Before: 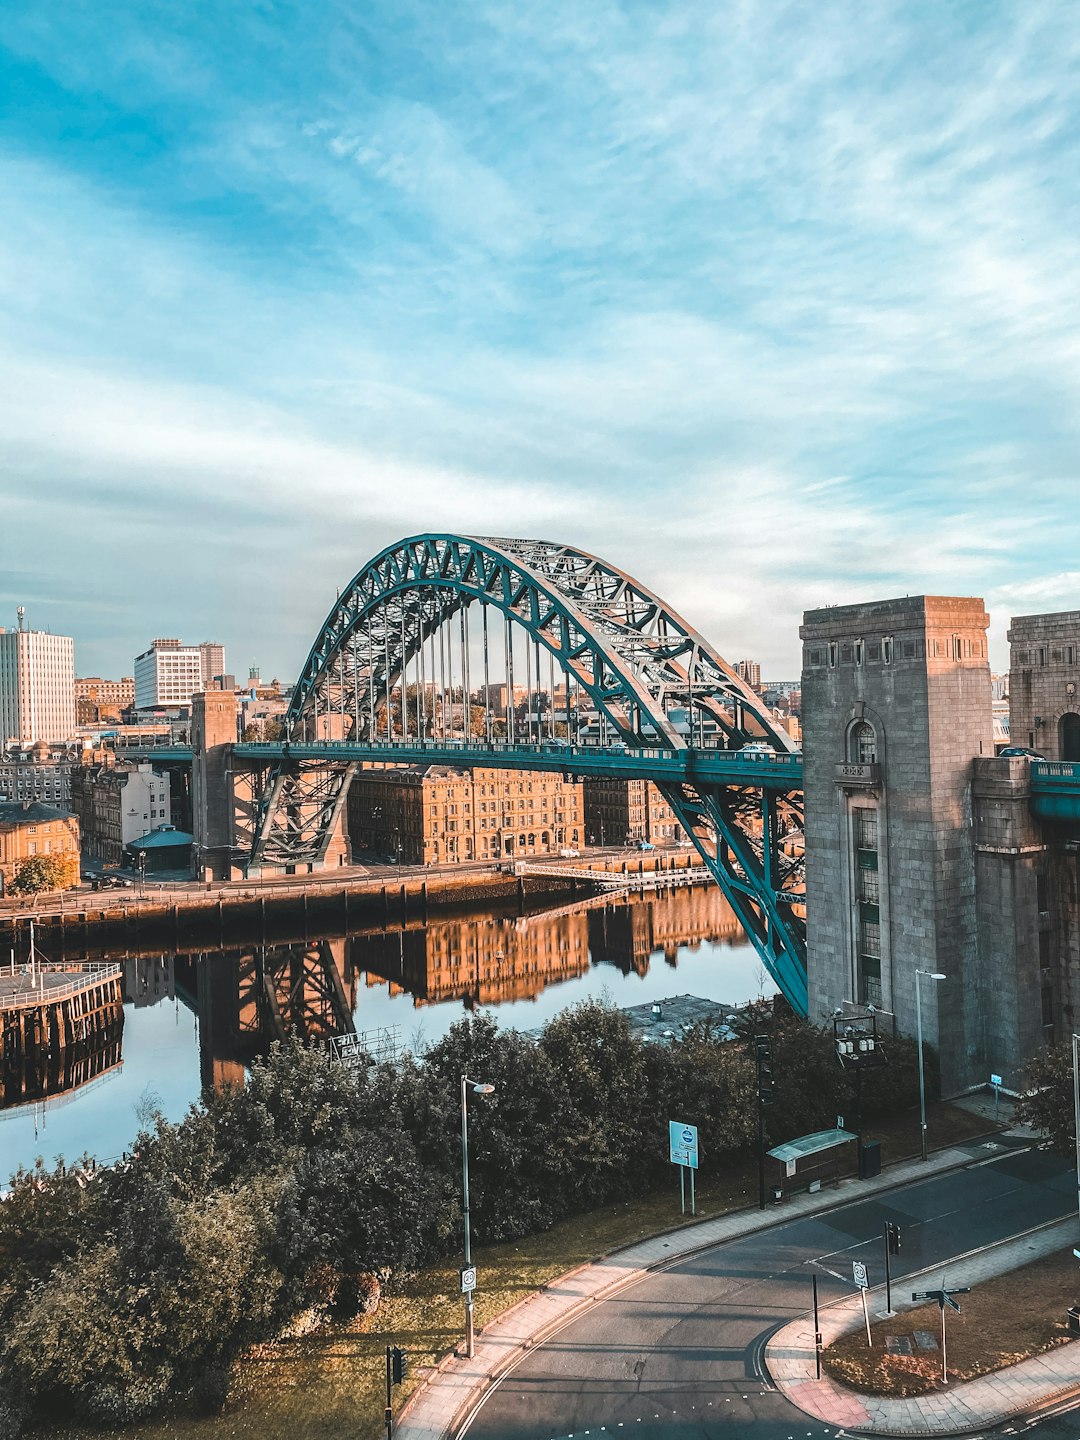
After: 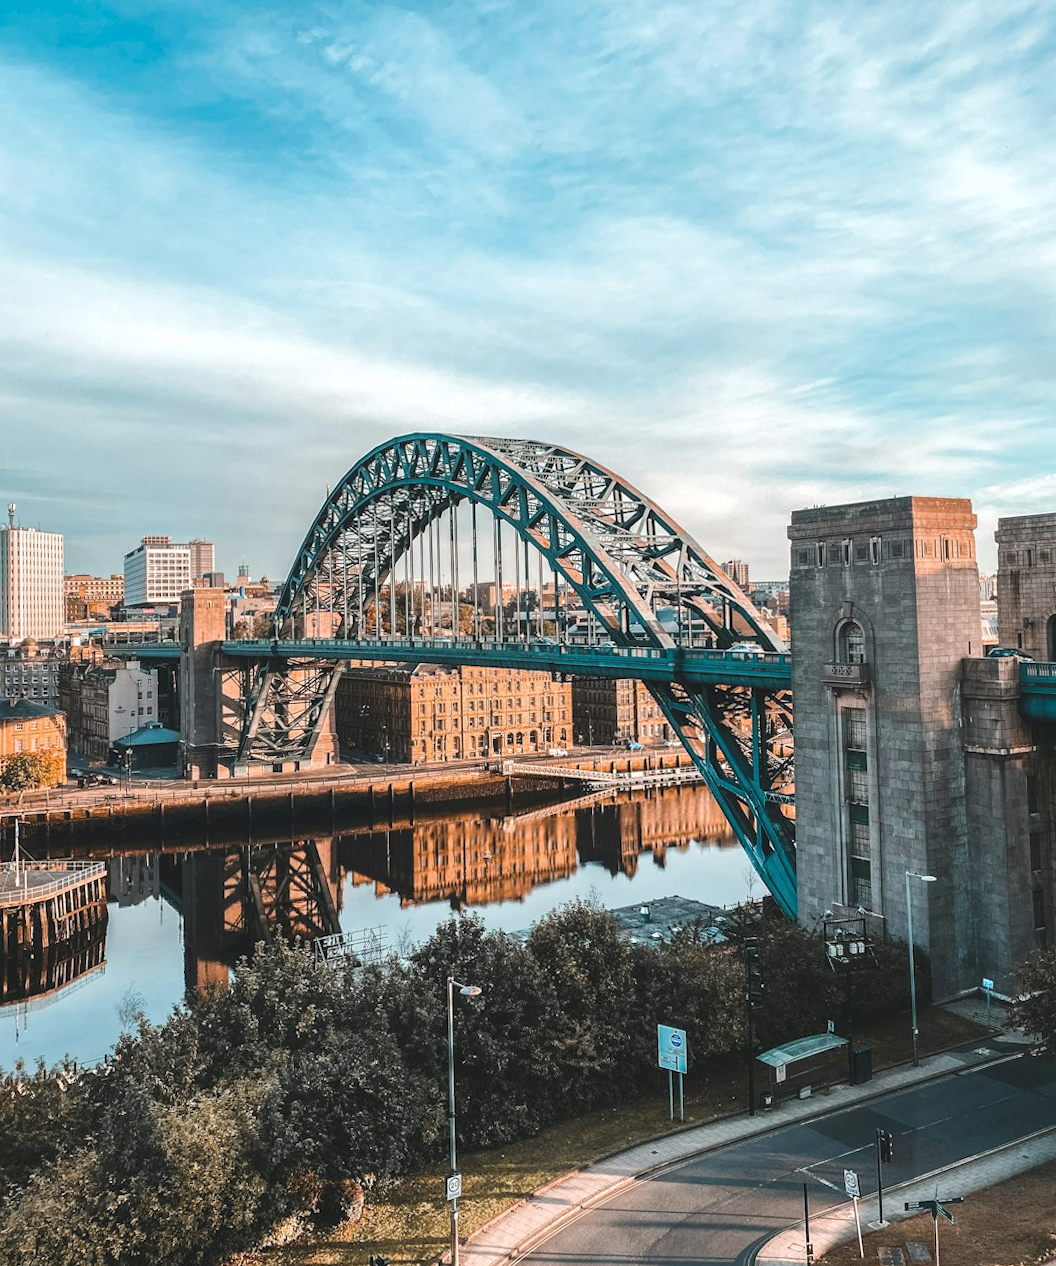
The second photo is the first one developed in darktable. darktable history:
crop and rotate: top 5.609%, bottom 5.609%
local contrast: highlights 100%, shadows 100%, detail 120%, midtone range 0.2
rotate and perspective: rotation 0.226°, lens shift (vertical) -0.042, crop left 0.023, crop right 0.982, crop top 0.006, crop bottom 0.994
white balance: emerald 1
